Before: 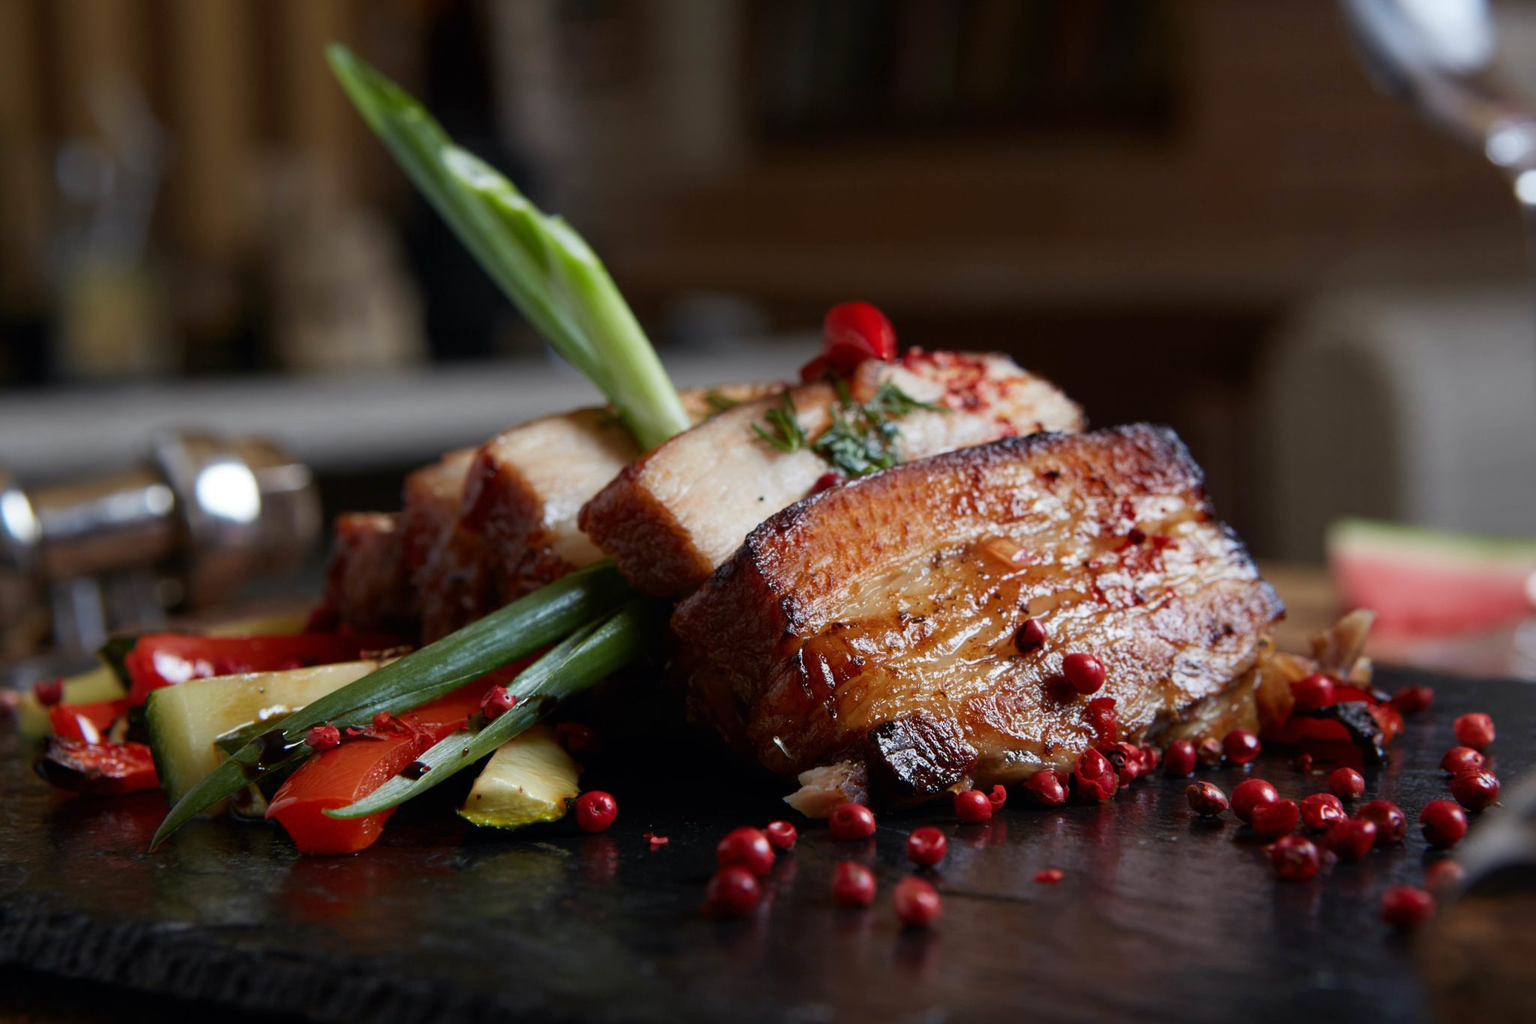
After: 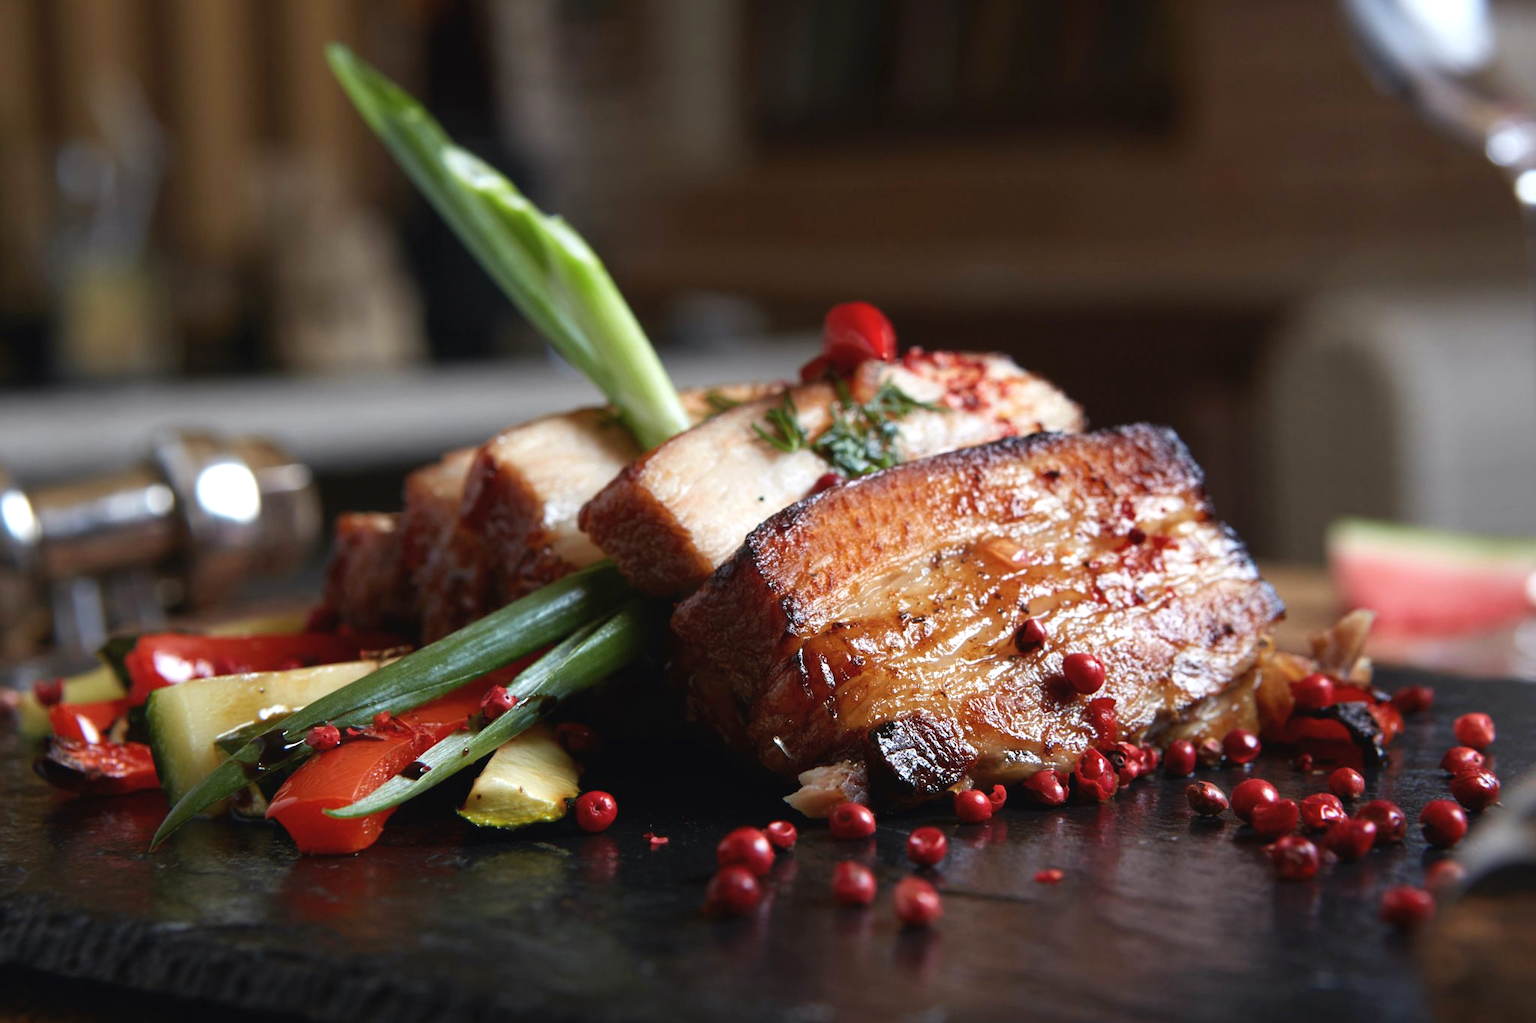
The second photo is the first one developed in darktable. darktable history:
exposure: black level correction -0.002, exposure 0.54 EV, compensate highlight preservation false
contrast brightness saturation: saturation -0.05
